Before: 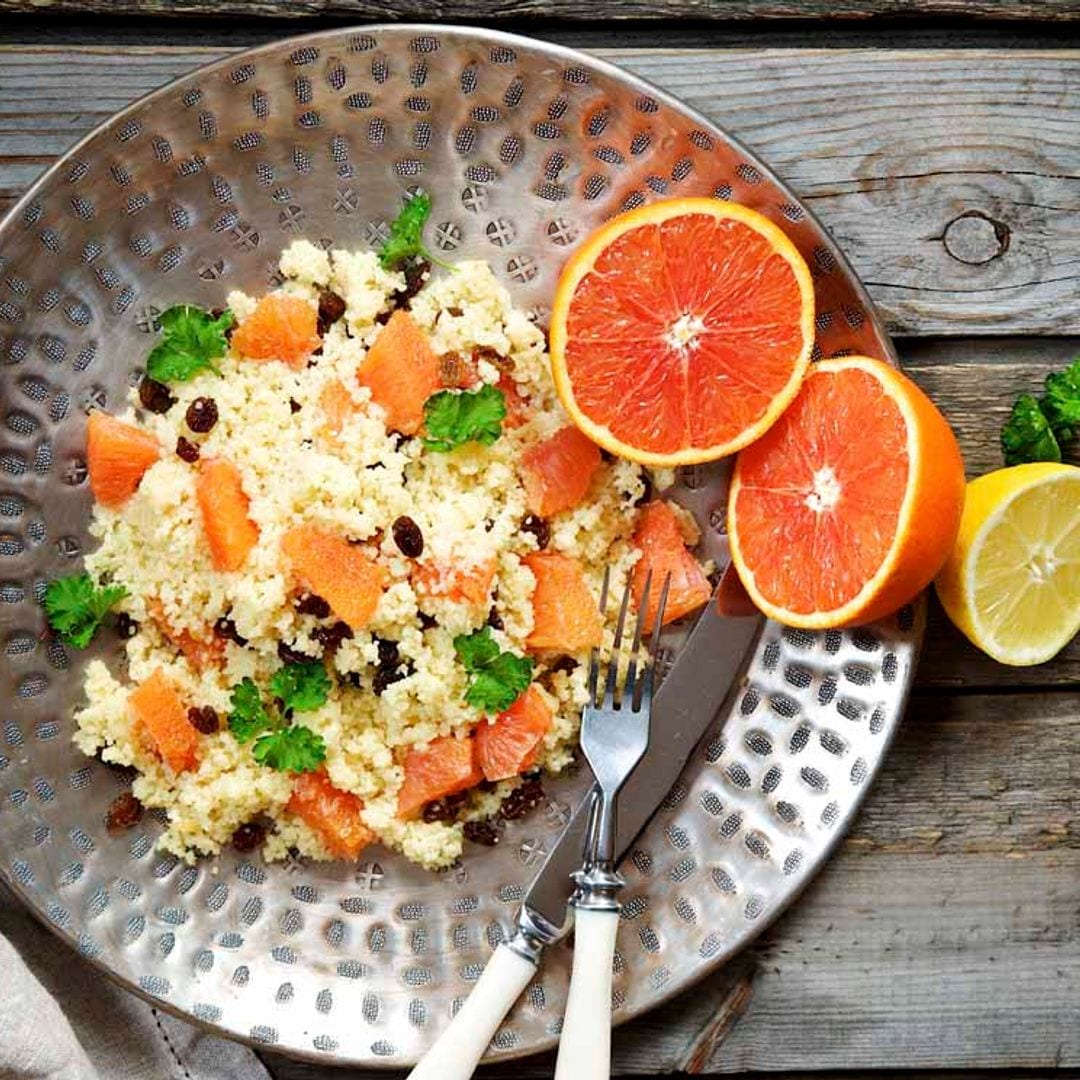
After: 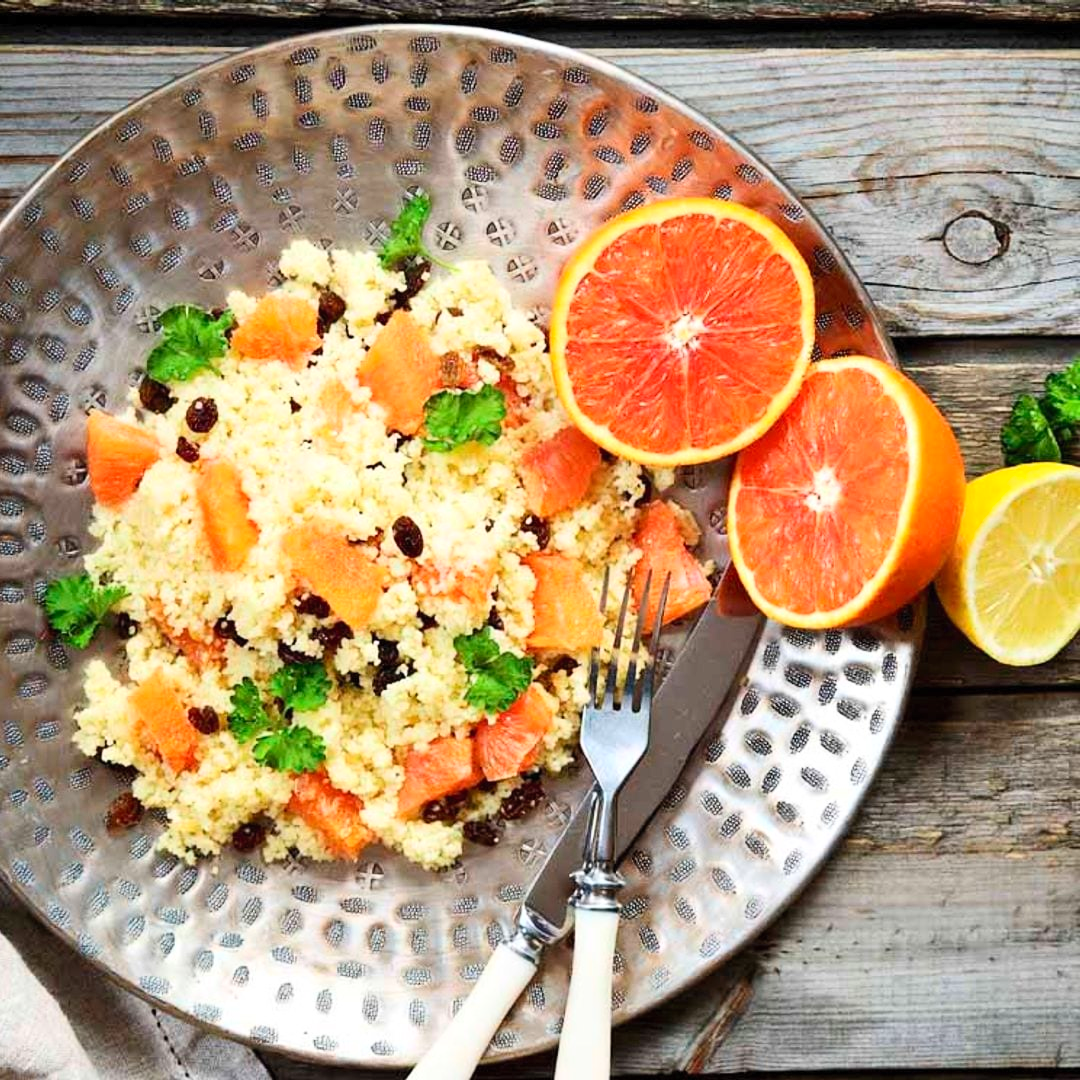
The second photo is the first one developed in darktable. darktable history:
contrast brightness saturation: contrast 0.203, brightness 0.151, saturation 0.149
